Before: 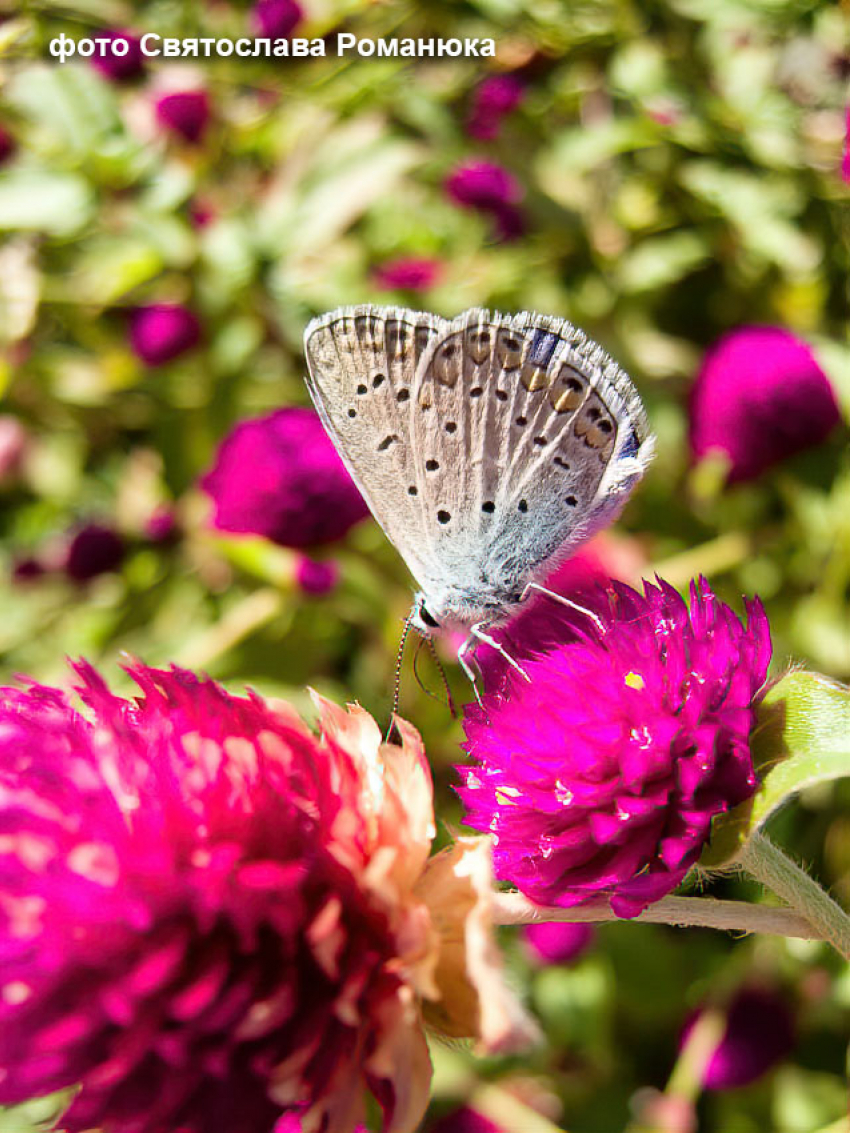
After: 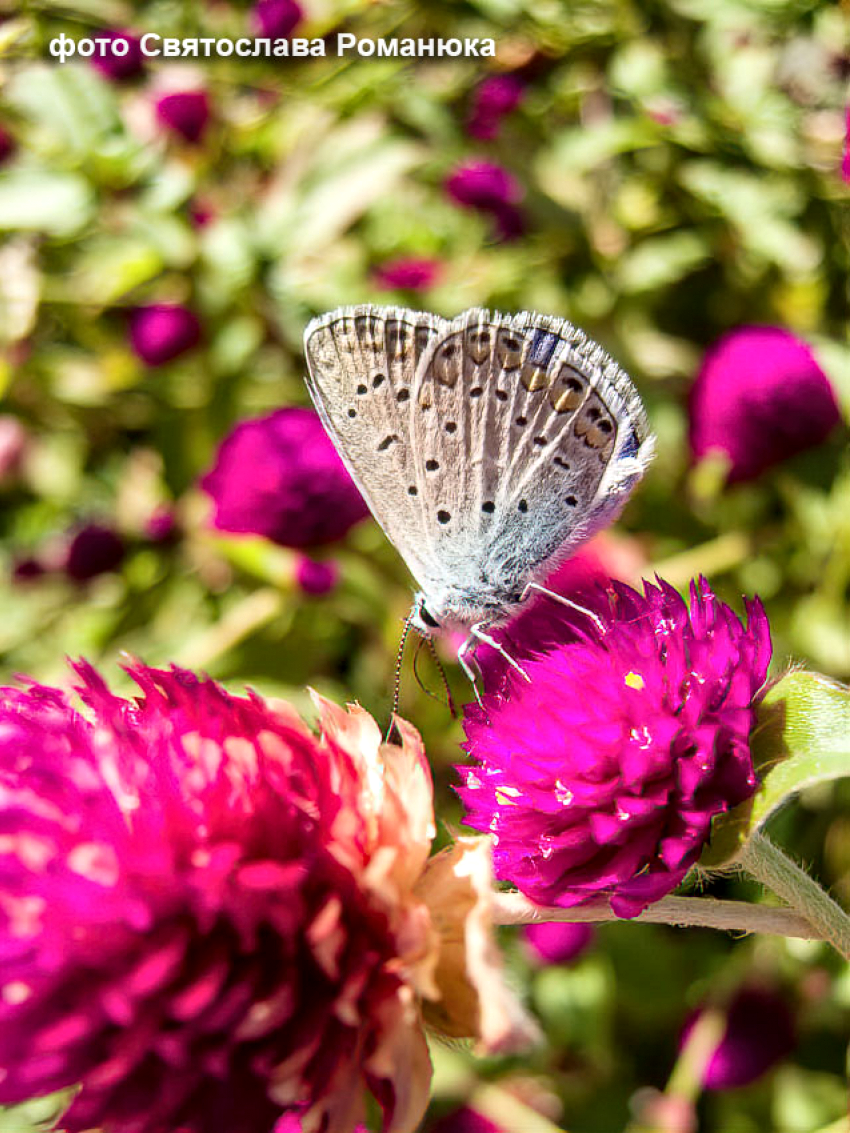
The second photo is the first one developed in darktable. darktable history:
contrast brightness saturation: contrast 0.073
local contrast: on, module defaults
